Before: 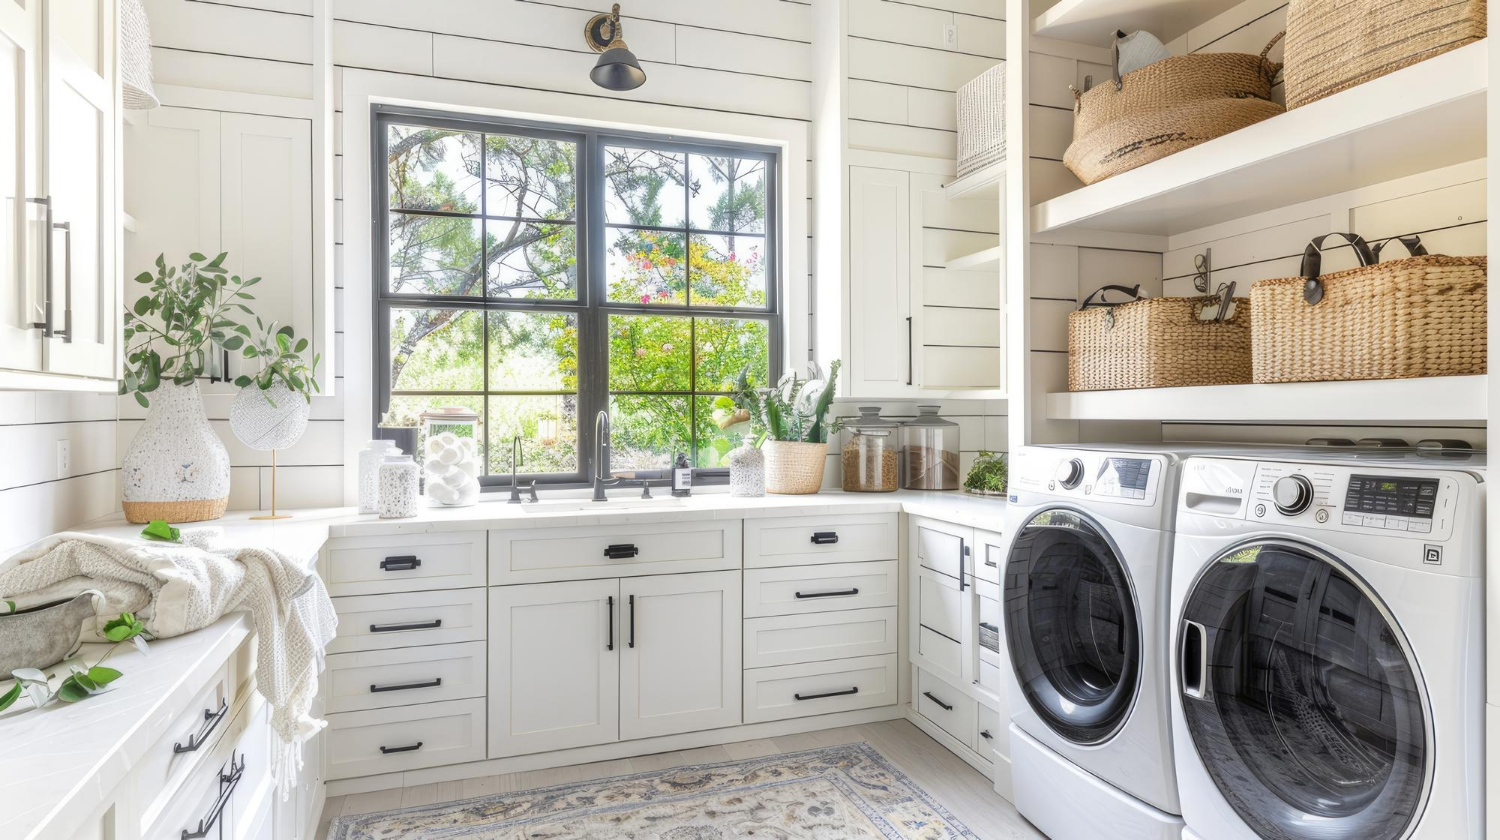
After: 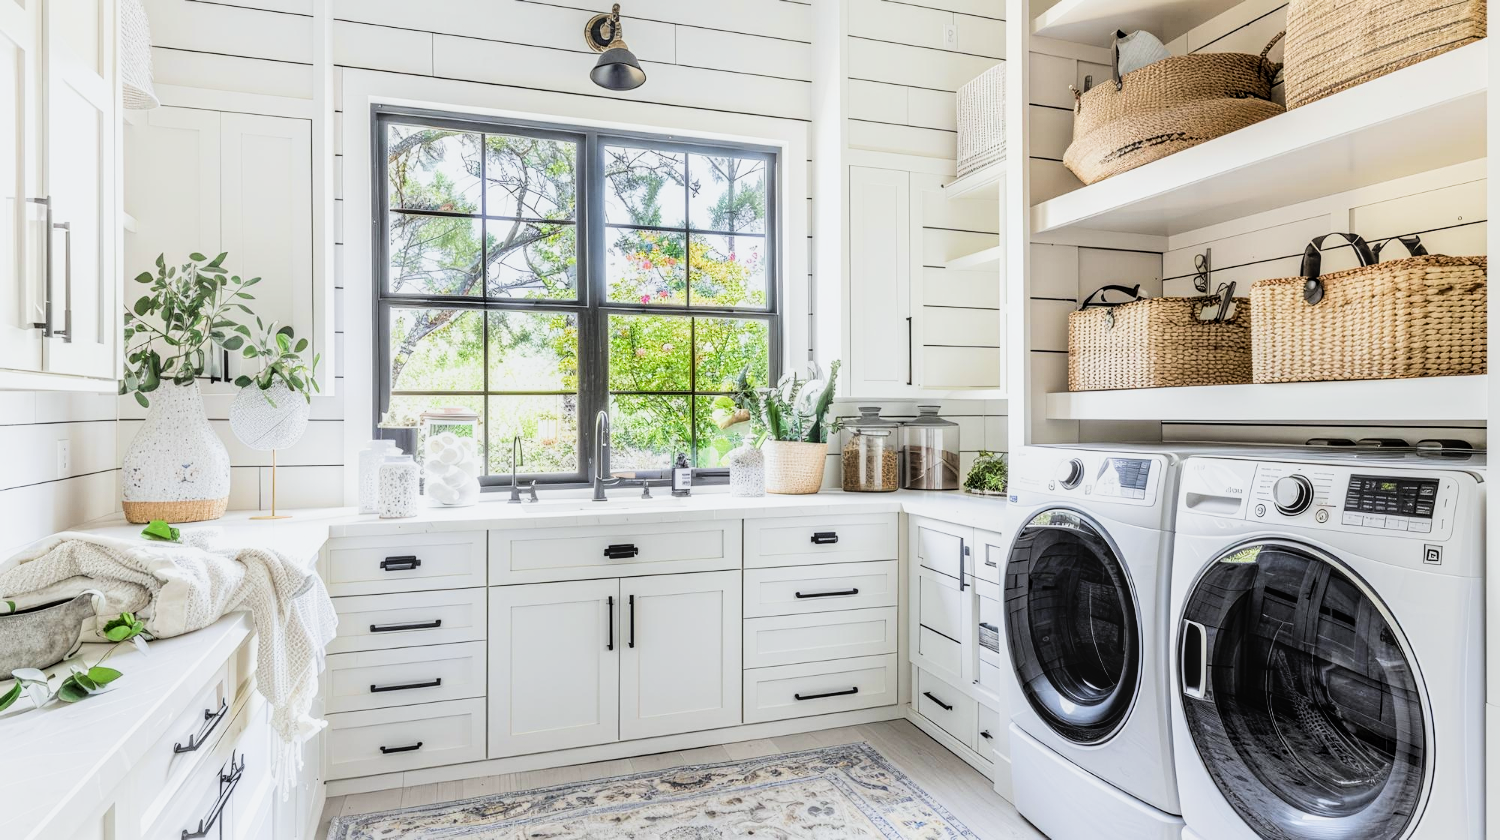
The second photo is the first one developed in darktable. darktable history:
local contrast: on, module defaults
filmic rgb: black relative exposure -7.92 EV, white relative exposure 4.13 EV, threshold 3 EV, hardness 4.02, latitude 51.22%, contrast 1.013, shadows ↔ highlights balance 5.35%, color science v5 (2021), contrast in shadows safe, contrast in highlights safe, enable highlight reconstruction true
sharpen: amount 0.2
tone equalizer: -8 EV -0.75 EV, -7 EV -0.7 EV, -6 EV -0.6 EV, -5 EV -0.4 EV, -3 EV 0.4 EV, -2 EV 0.6 EV, -1 EV 0.7 EV, +0 EV 0.75 EV, edges refinement/feathering 500, mask exposure compensation -1.57 EV, preserve details no
white balance: red 0.982, blue 1.018
